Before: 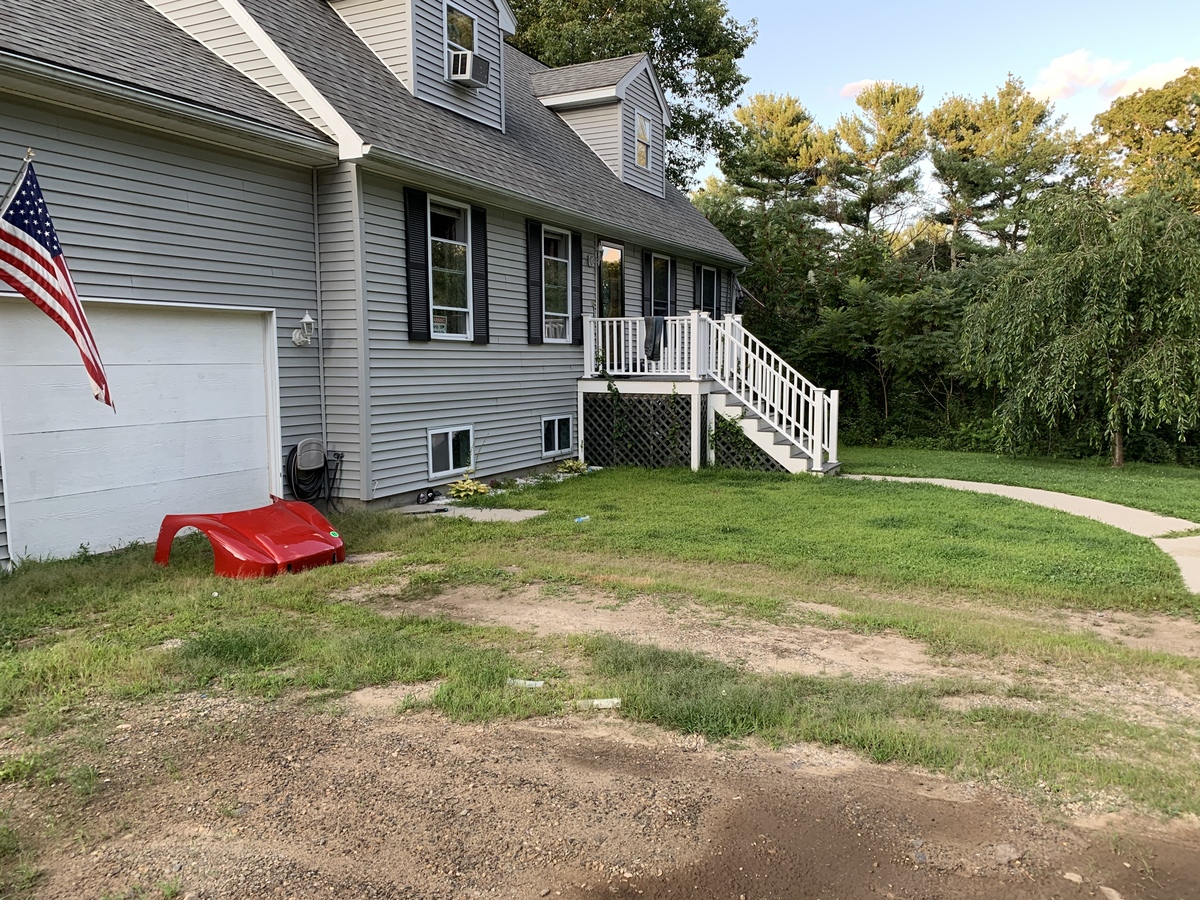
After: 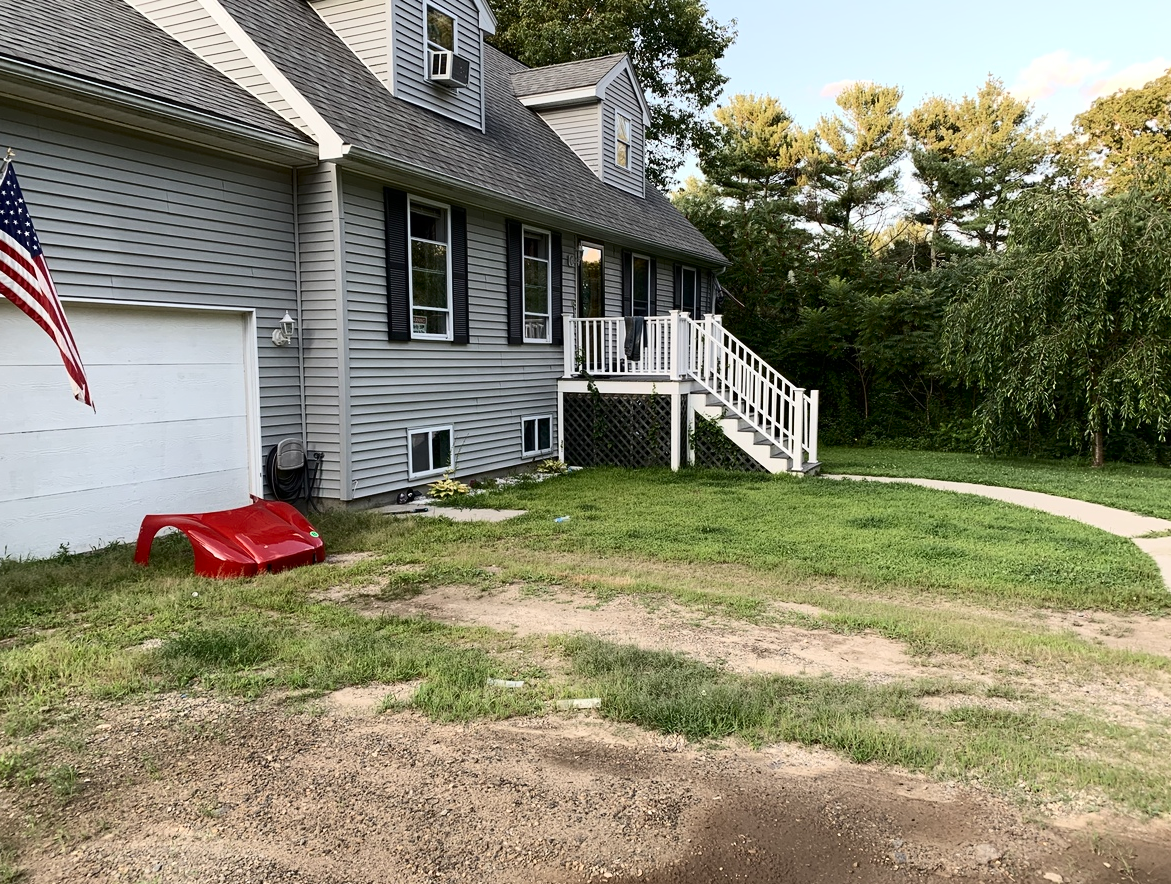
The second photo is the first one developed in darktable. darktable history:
shadows and highlights: shadows -70.11, highlights 36.49, soften with gaussian
crop and rotate: left 1.719%, right 0.624%, bottom 1.734%
contrast brightness saturation: contrast 0.224
